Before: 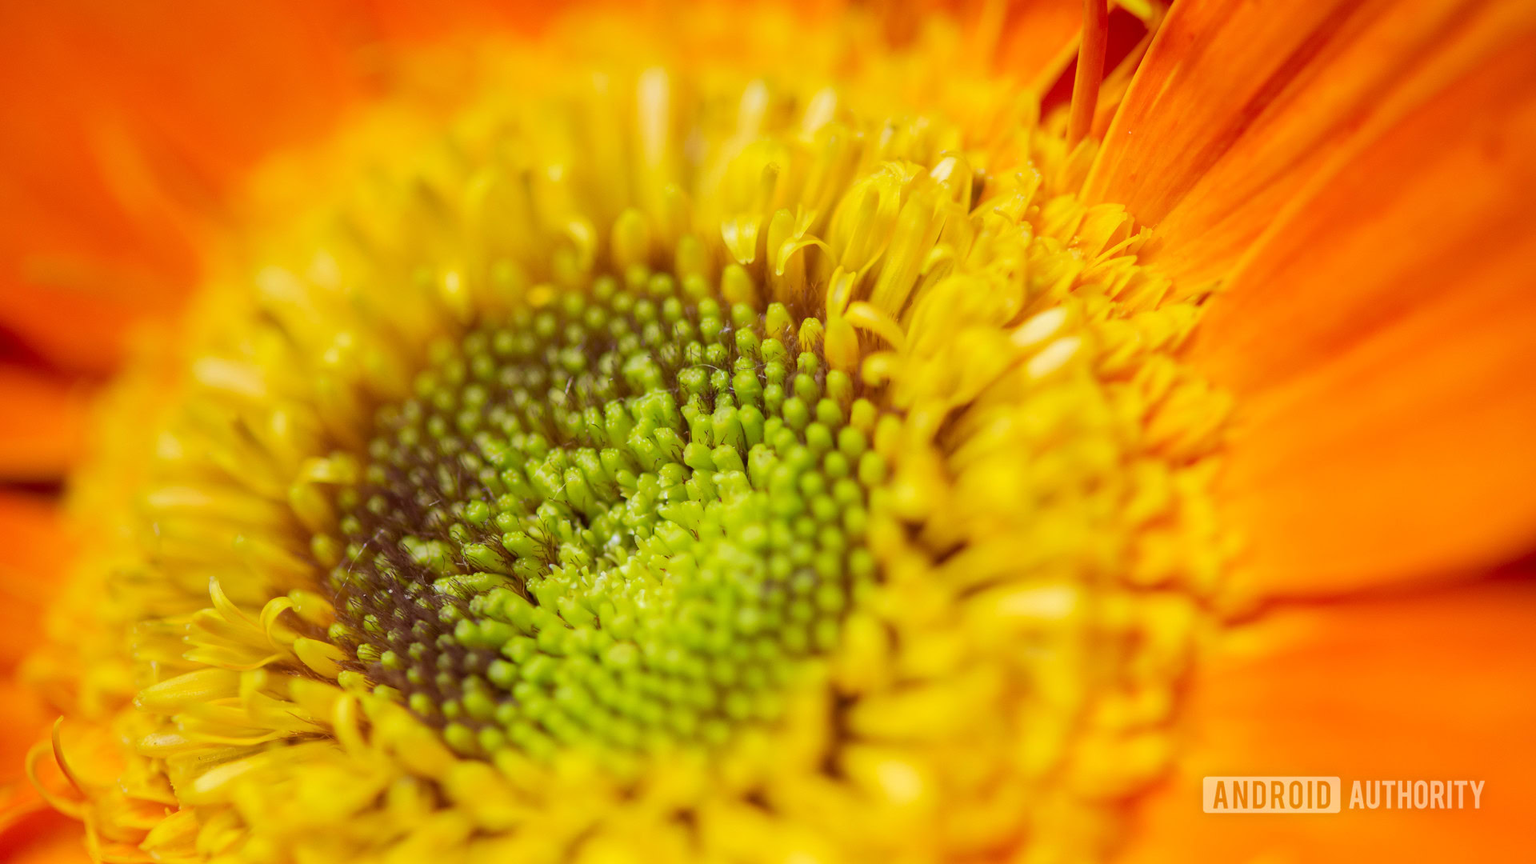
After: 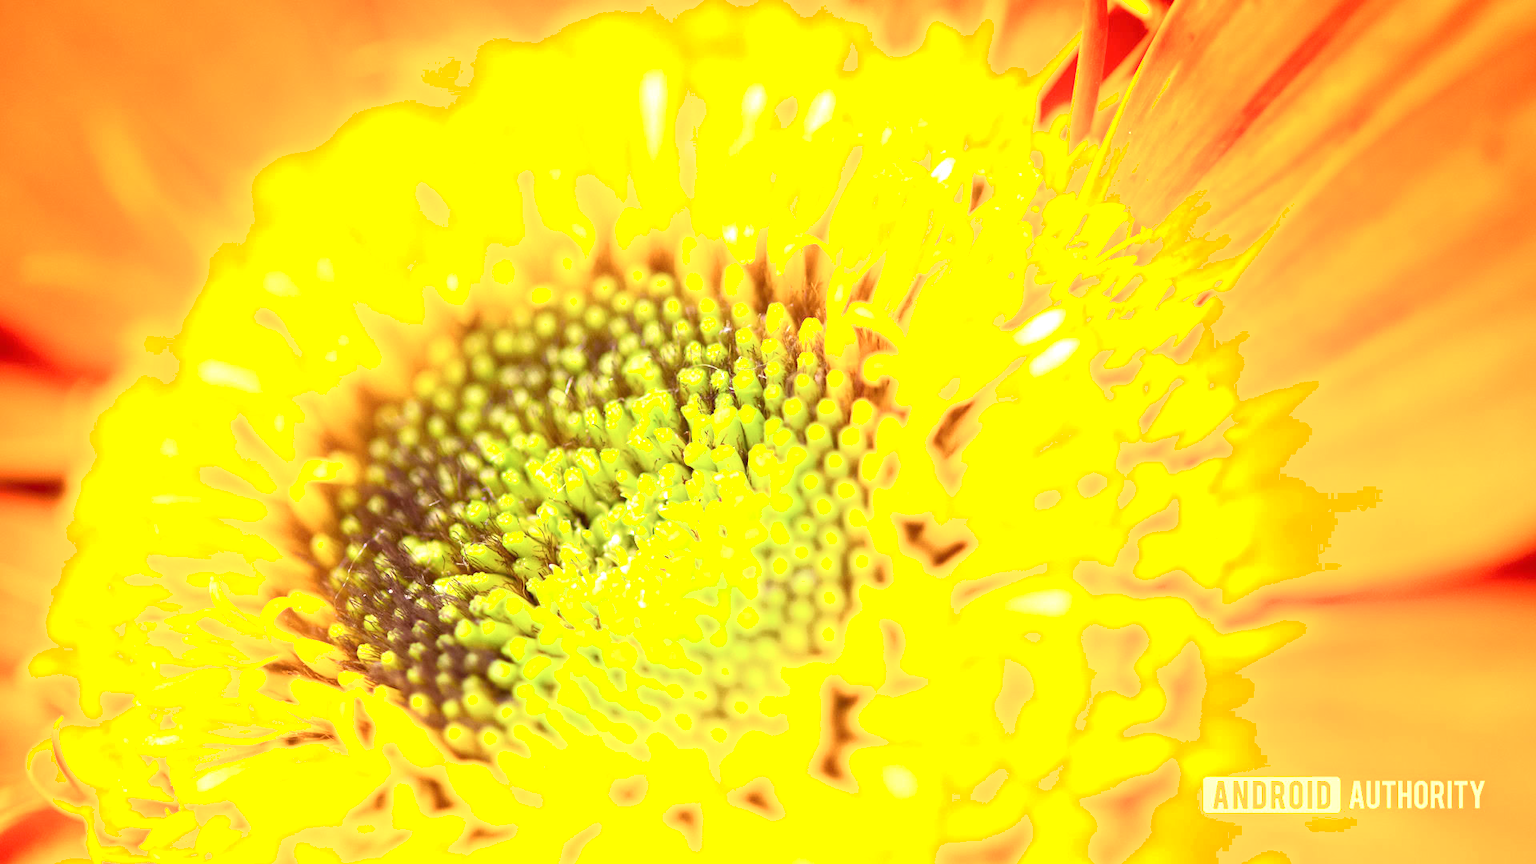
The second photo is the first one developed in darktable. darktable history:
exposure: black level correction 0, exposure 1.3 EV, compensate exposure bias true, compensate highlight preservation false
shadows and highlights: shadows 0, highlights 40
